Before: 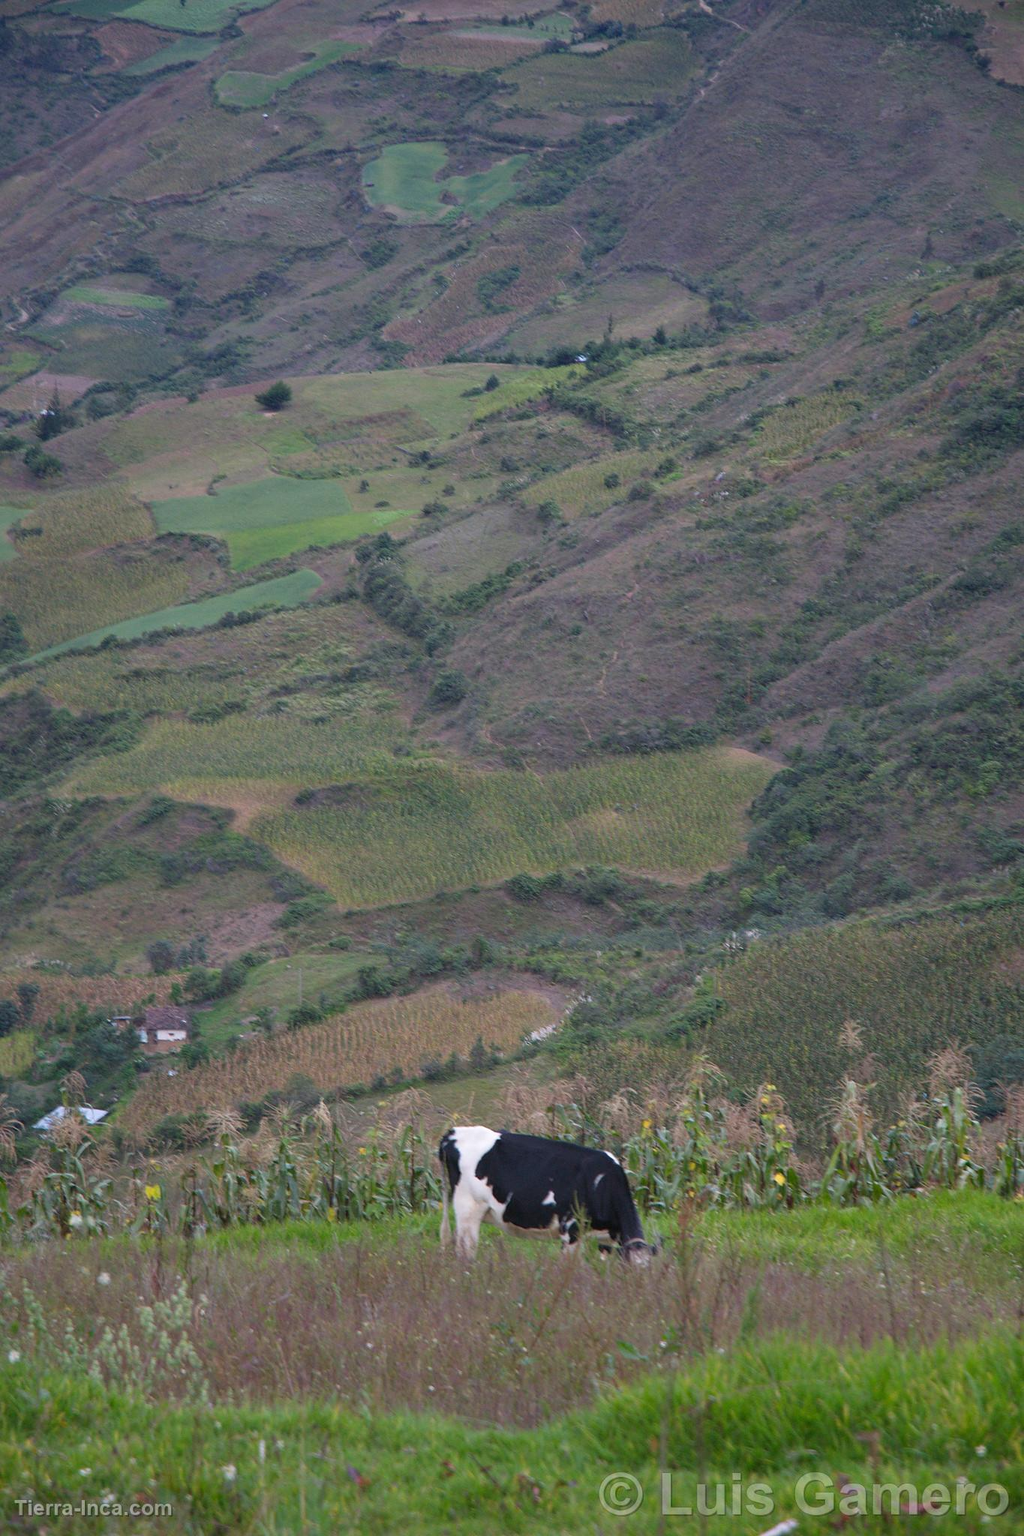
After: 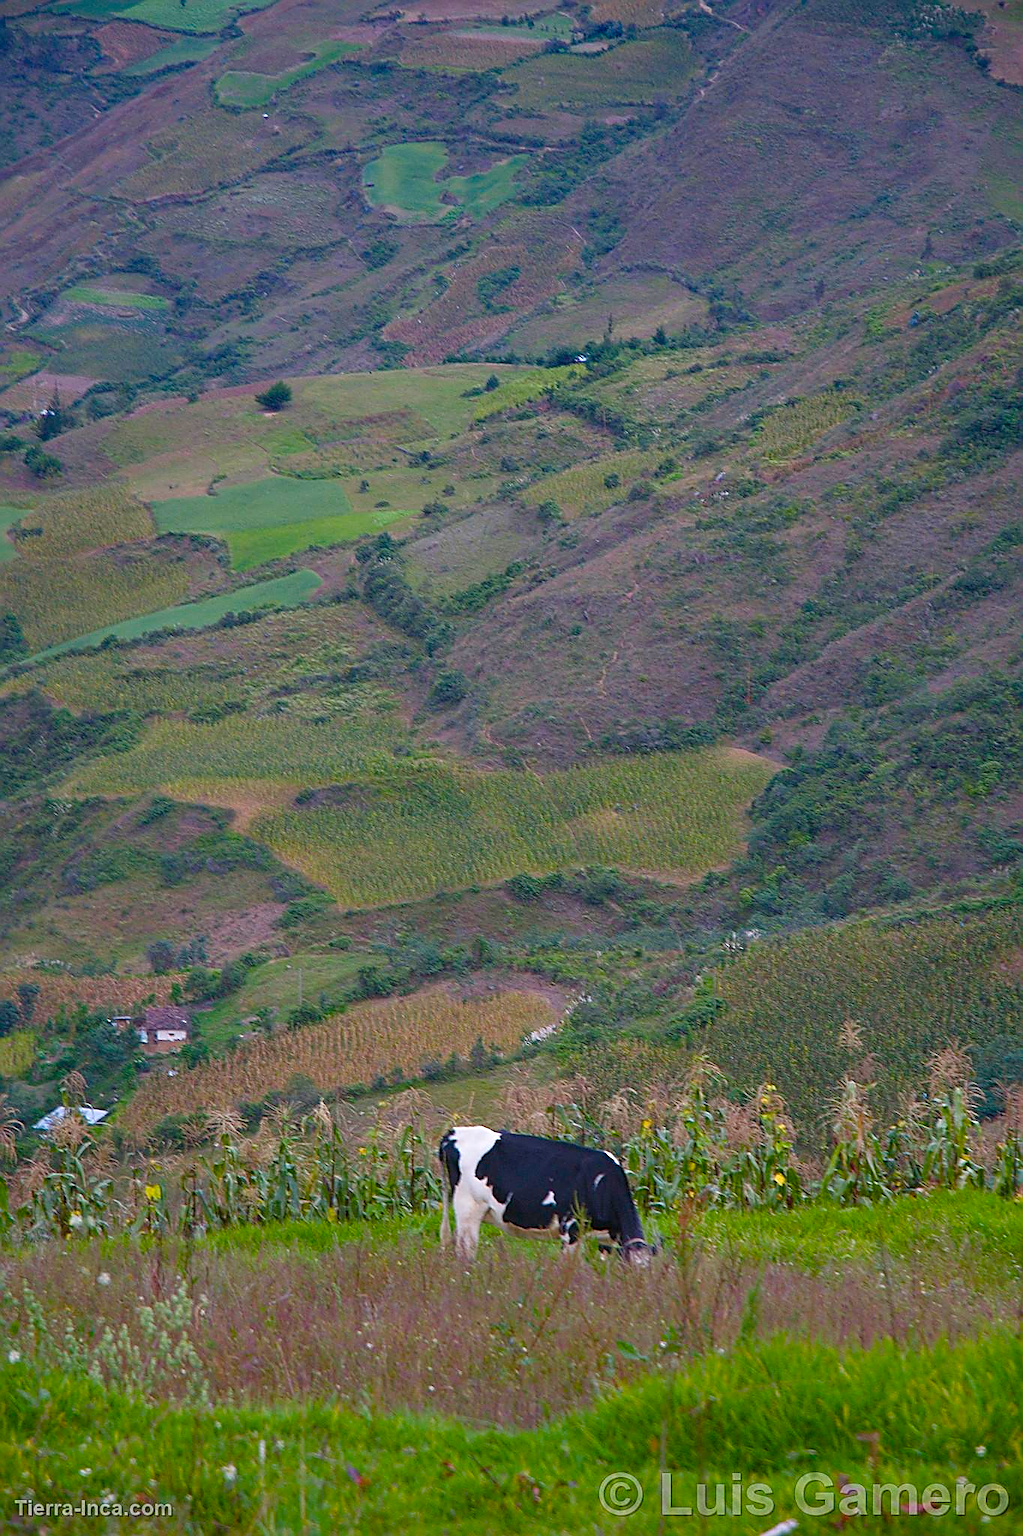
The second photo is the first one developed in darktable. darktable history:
sharpen: amount 1
color balance rgb: perceptual saturation grading › global saturation 20%, perceptual saturation grading › highlights -25%, perceptual saturation grading › shadows 50.52%, global vibrance 40.24%
